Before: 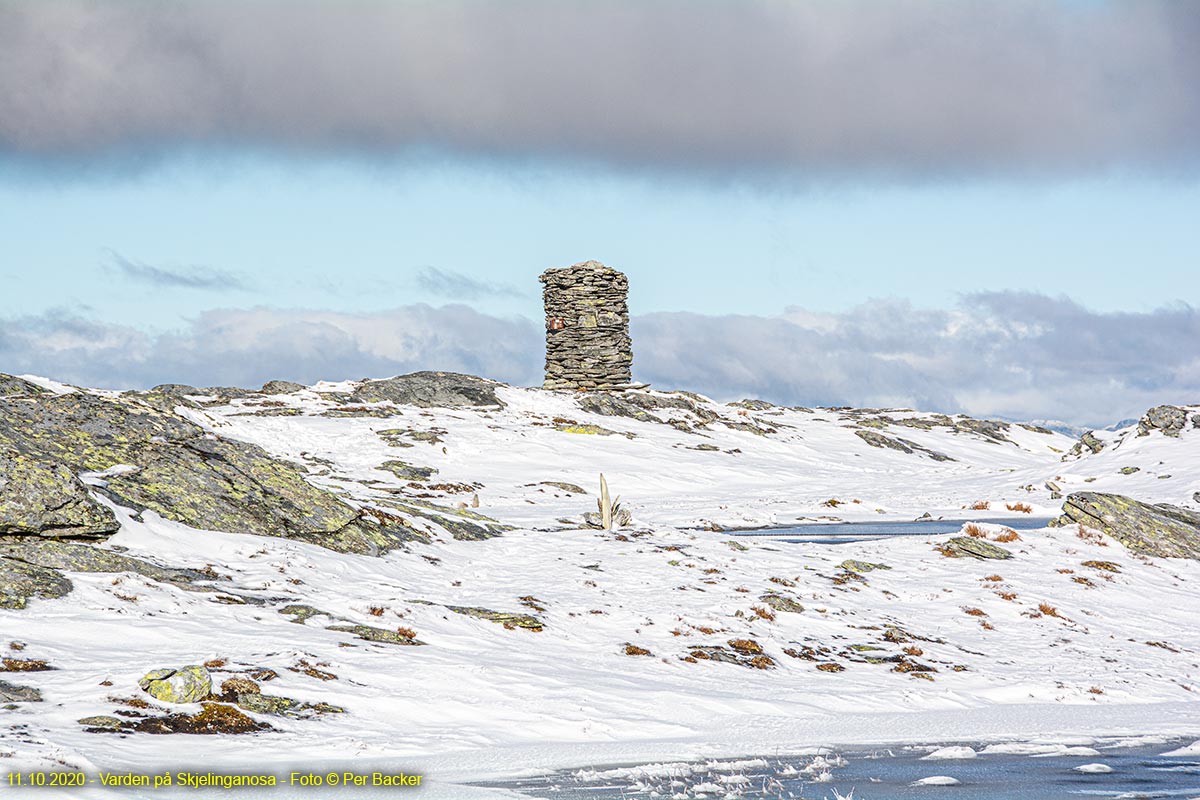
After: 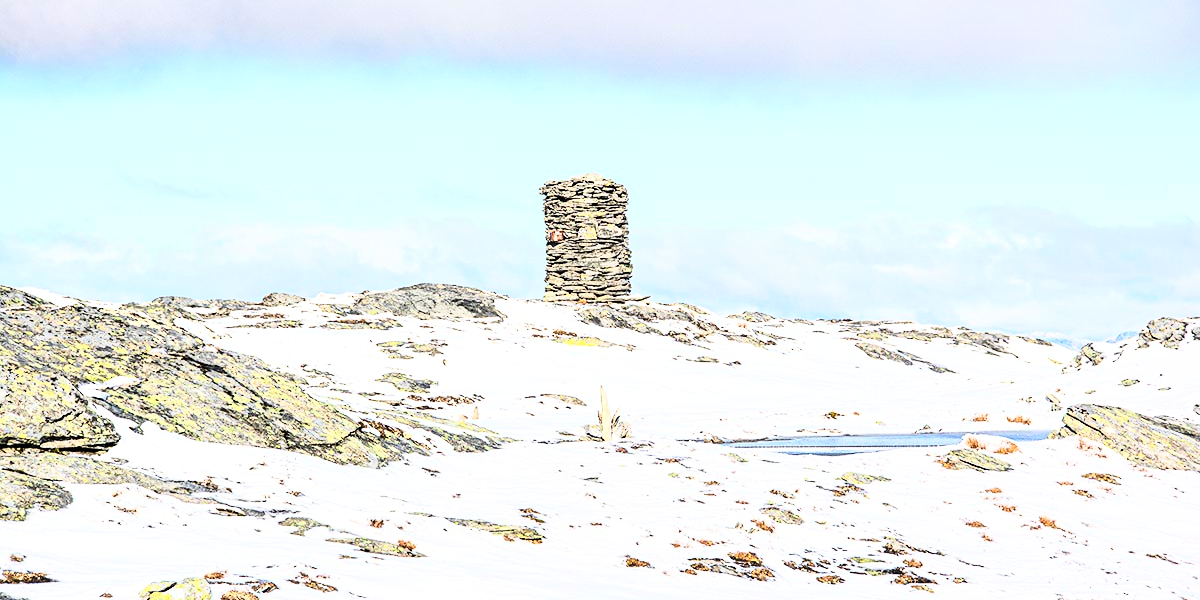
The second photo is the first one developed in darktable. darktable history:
local contrast: mode bilateral grid, contrast 20, coarseness 50, detail 120%, midtone range 0.2
crop: top 11.038%, bottom 13.962%
rgb curve: curves: ch0 [(0, 0) (0.21, 0.15) (0.24, 0.21) (0.5, 0.75) (0.75, 0.96) (0.89, 0.99) (1, 1)]; ch1 [(0, 0.02) (0.21, 0.13) (0.25, 0.2) (0.5, 0.67) (0.75, 0.9) (0.89, 0.97) (1, 1)]; ch2 [(0, 0.02) (0.21, 0.13) (0.25, 0.2) (0.5, 0.67) (0.75, 0.9) (0.89, 0.97) (1, 1)], compensate middle gray true
tone equalizer: on, module defaults
